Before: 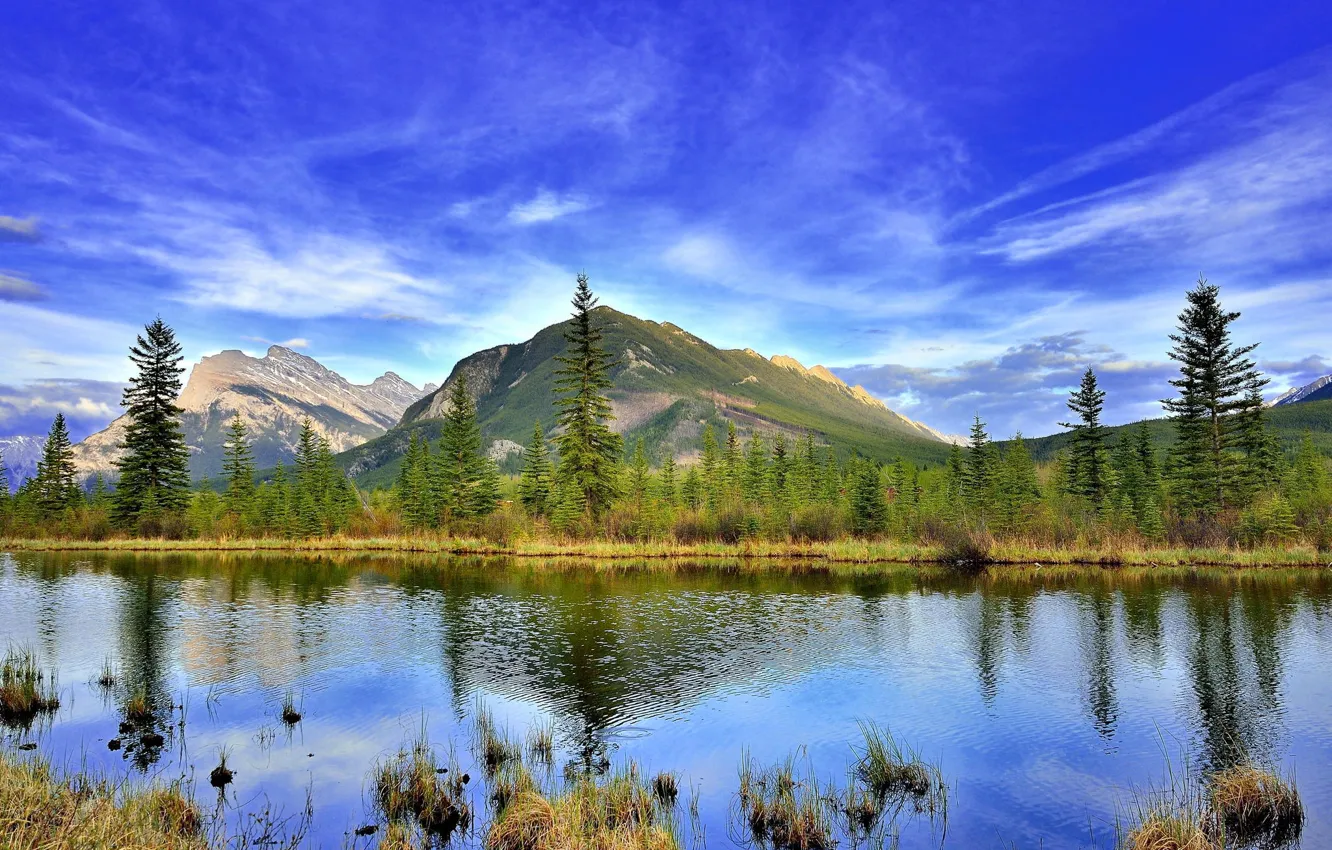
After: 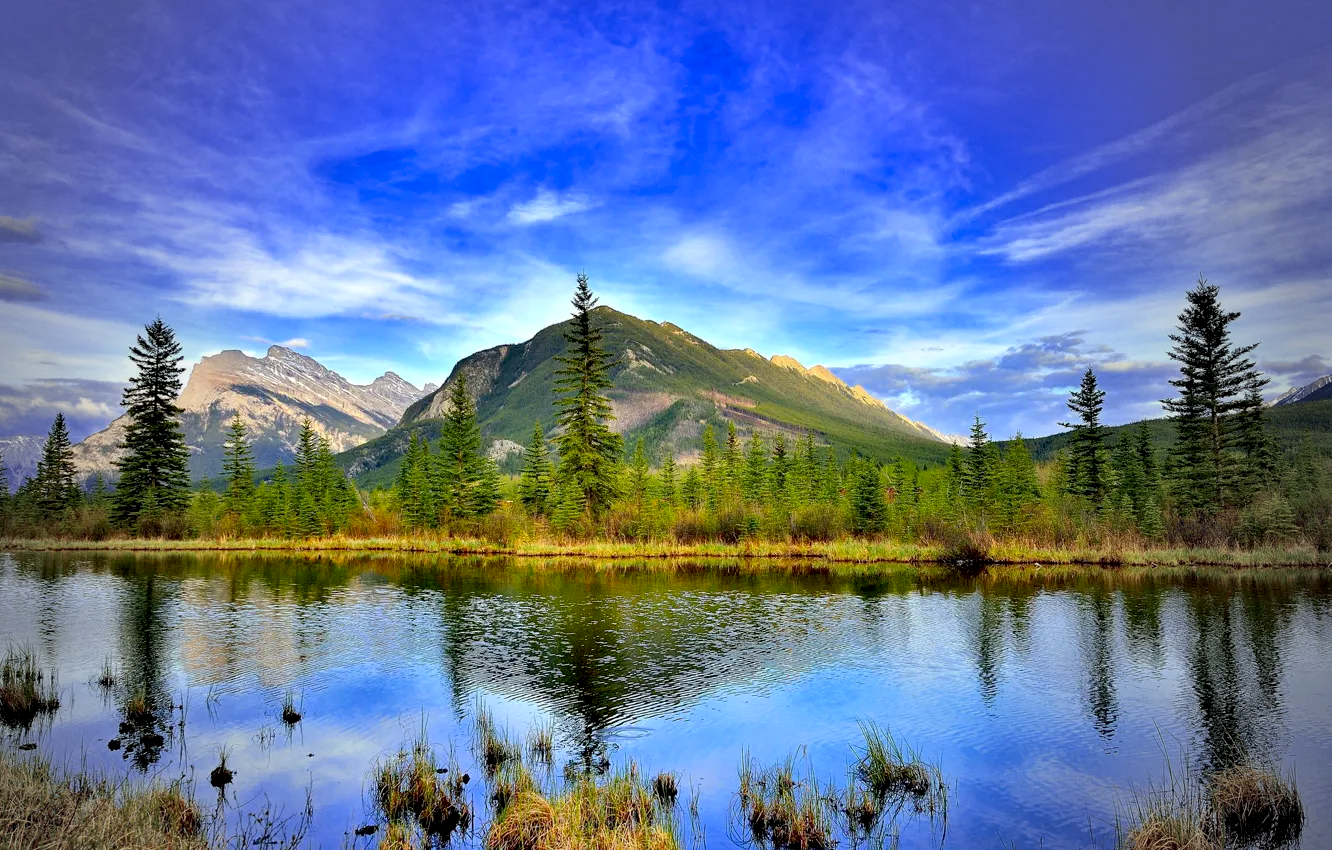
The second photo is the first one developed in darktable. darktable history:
local contrast: highlights 100%, shadows 100%, detail 120%, midtone range 0.2
contrast brightness saturation: saturation 0.18
vignetting: fall-off start 64.63%, center (-0.034, 0.148), width/height ratio 0.881
exposure: black level correction 0.009, exposure 0.014 EV, compensate highlight preservation false
